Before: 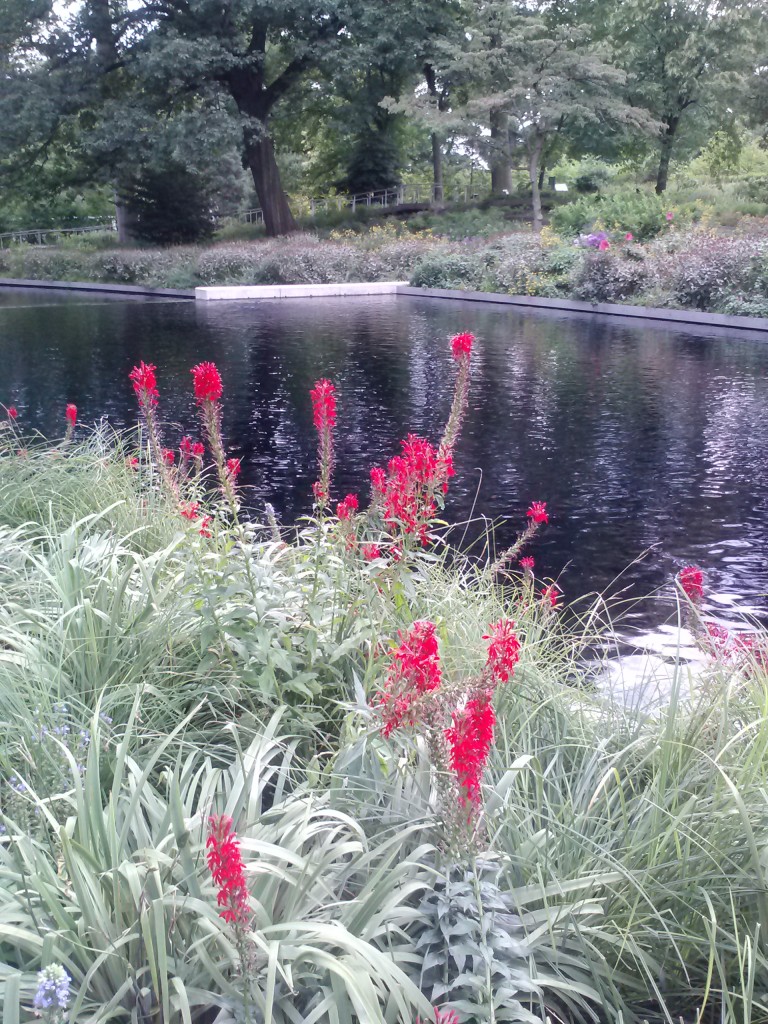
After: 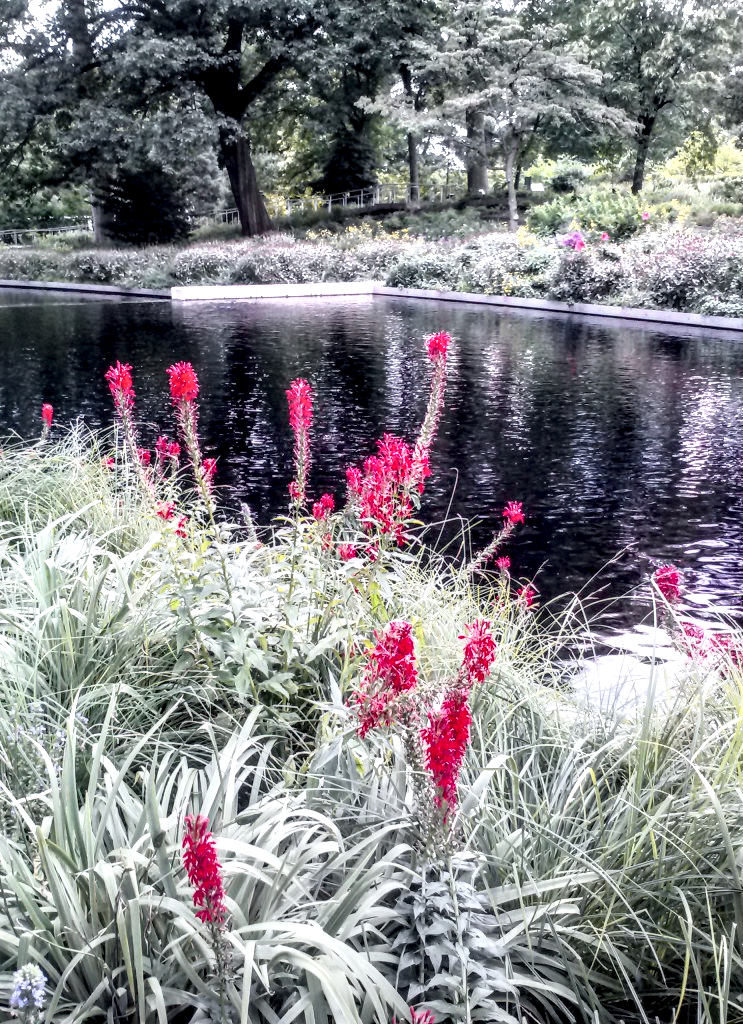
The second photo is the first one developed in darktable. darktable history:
graduated density: rotation -180°, offset 24.95
tone curve: curves: ch0 [(0, 0.006) (0.037, 0.022) (0.123, 0.105) (0.19, 0.173) (0.277, 0.279) (0.474, 0.517) (0.597, 0.662) (0.687, 0.774) (0.855, 0.891) (1, 0.982)]; ch1 [(0, 0) (0.243, 0.245) (0.422, 0.415) (0.493, 0.495) (0.508, 0.503) (0.544, 0.552) (0.557, 0.582) (0.626, 0.672) (0.694, 0.732) (1, 1)]; ch2 [(0, 0) (0.249, 0.216) (0.356, 0.329) (0.424, 0.442) (0.476, 0.483) (0.498, 0.5) (0.517, 0.519) (0.532, 0.539) (0.562, 0.596) (0.614, 0.662) (0.706, 0.757) (0.808, 0.809) (0.991, 0.968)], color space Lab, independent channels, preserve colors none
crop and rotate: left 3.238%
white balance: red 1.004, blue 1.024
local contrast: highlights 20%, detail 197%
